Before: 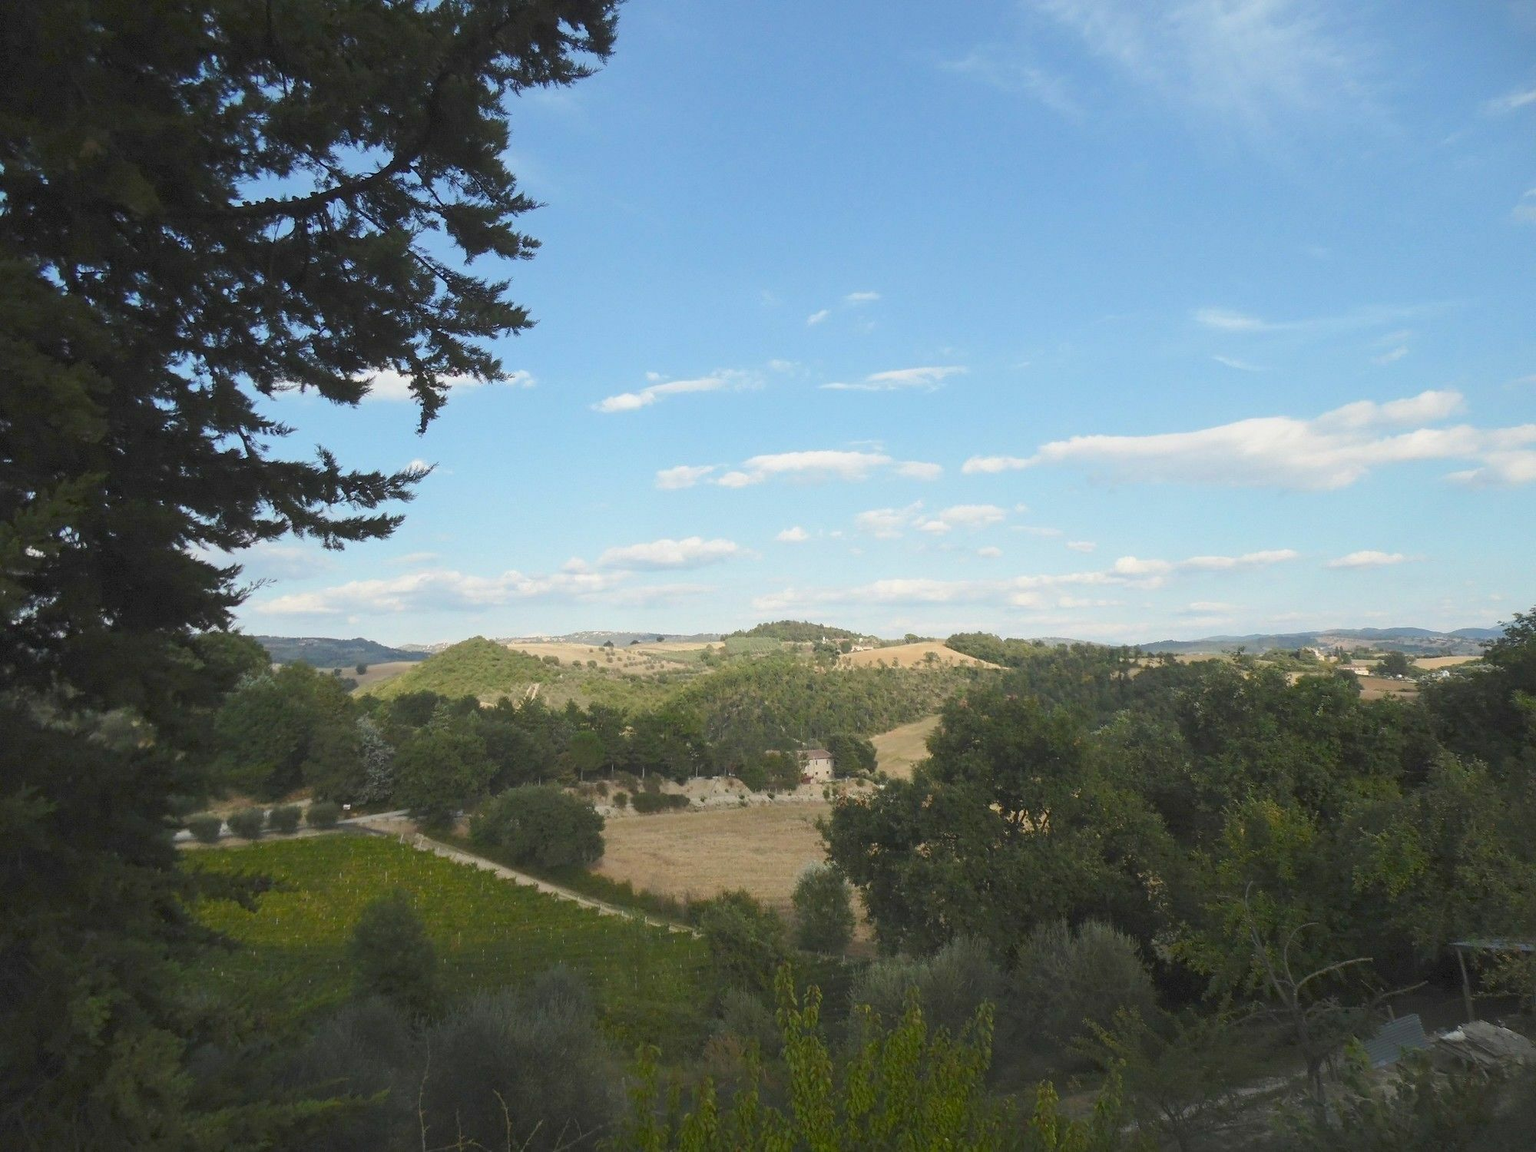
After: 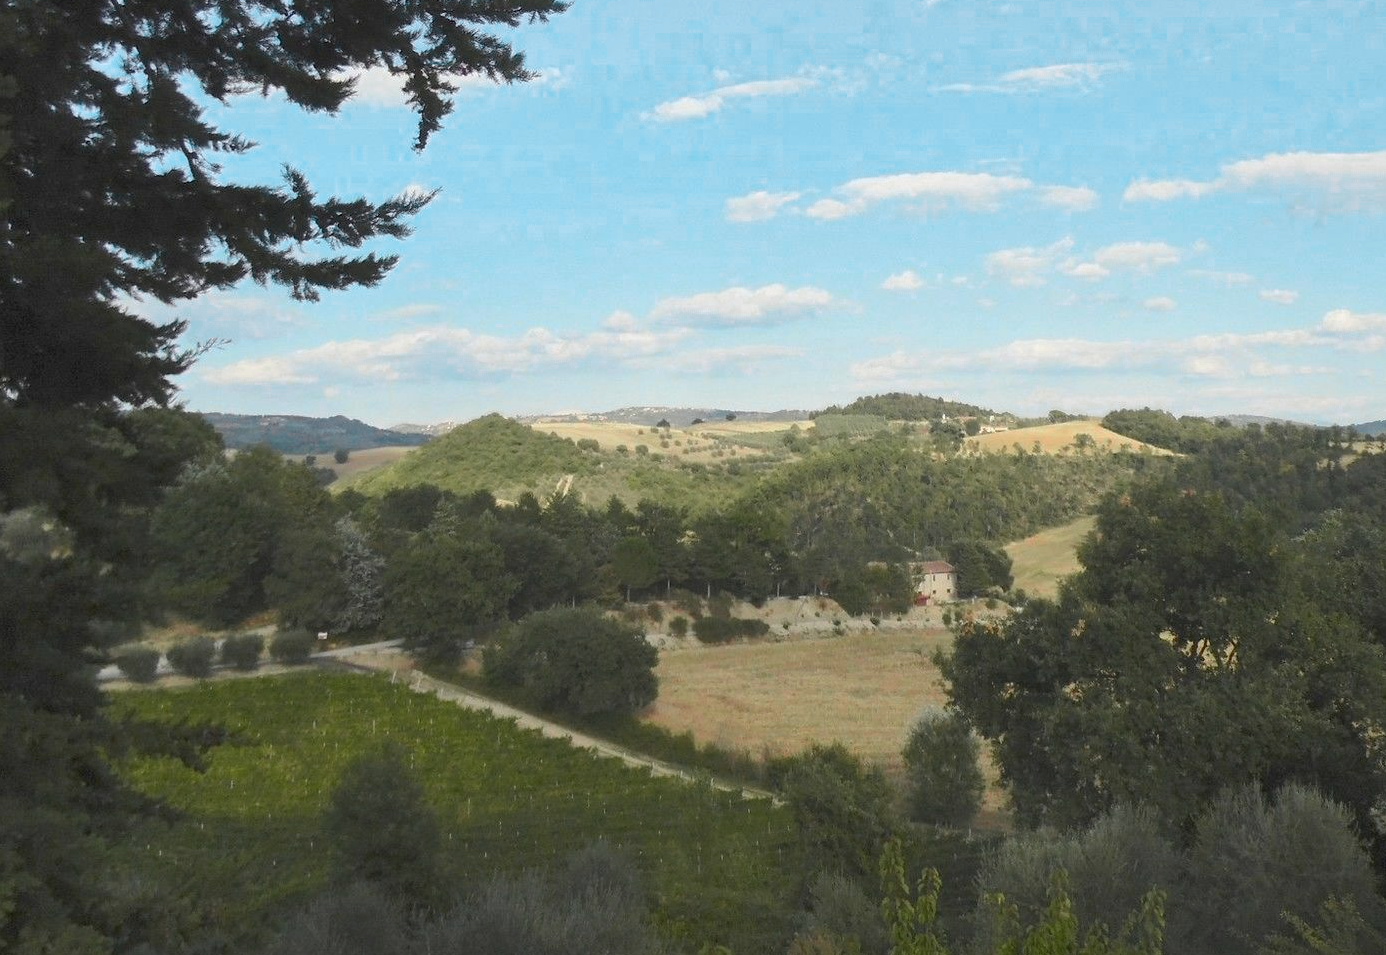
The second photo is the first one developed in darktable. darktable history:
base curve: exposure shift 0, preserve colors none
shadows and highlights: shadows 37.27, highlights -28.18, soften with gaussian
crop: left 6.488%, top 27.668%, right 24.183%, bottom 8.656%
color zones: curves: ch0 [(0, 0.533) (0.126, 0.533) (0.234, 0.533) (0.368, 0.357) (0.5, 0.5) (0.625, 0.5) (0.74, 0.637) (0.875, 0.5)]; ch1 [(0.004, 0.708) (0.129, 0.662) (0.25, 0.5) (0.375, 0.331) (0.496, 0.396) (0.625, 0.649) (0.739, 0.26) (0.875, 0.5) (1, 0.478)]; ch2 [(0, 0.409) (0.132, 0.403) (0.236, 0.558) (0.379, 0.448) (0.5, 0.5) (0.625, 0.5) (0.691, 0.39) (0.875, 0.5)]
exposure: black level correction 0.001, compensate highlight preservation false
